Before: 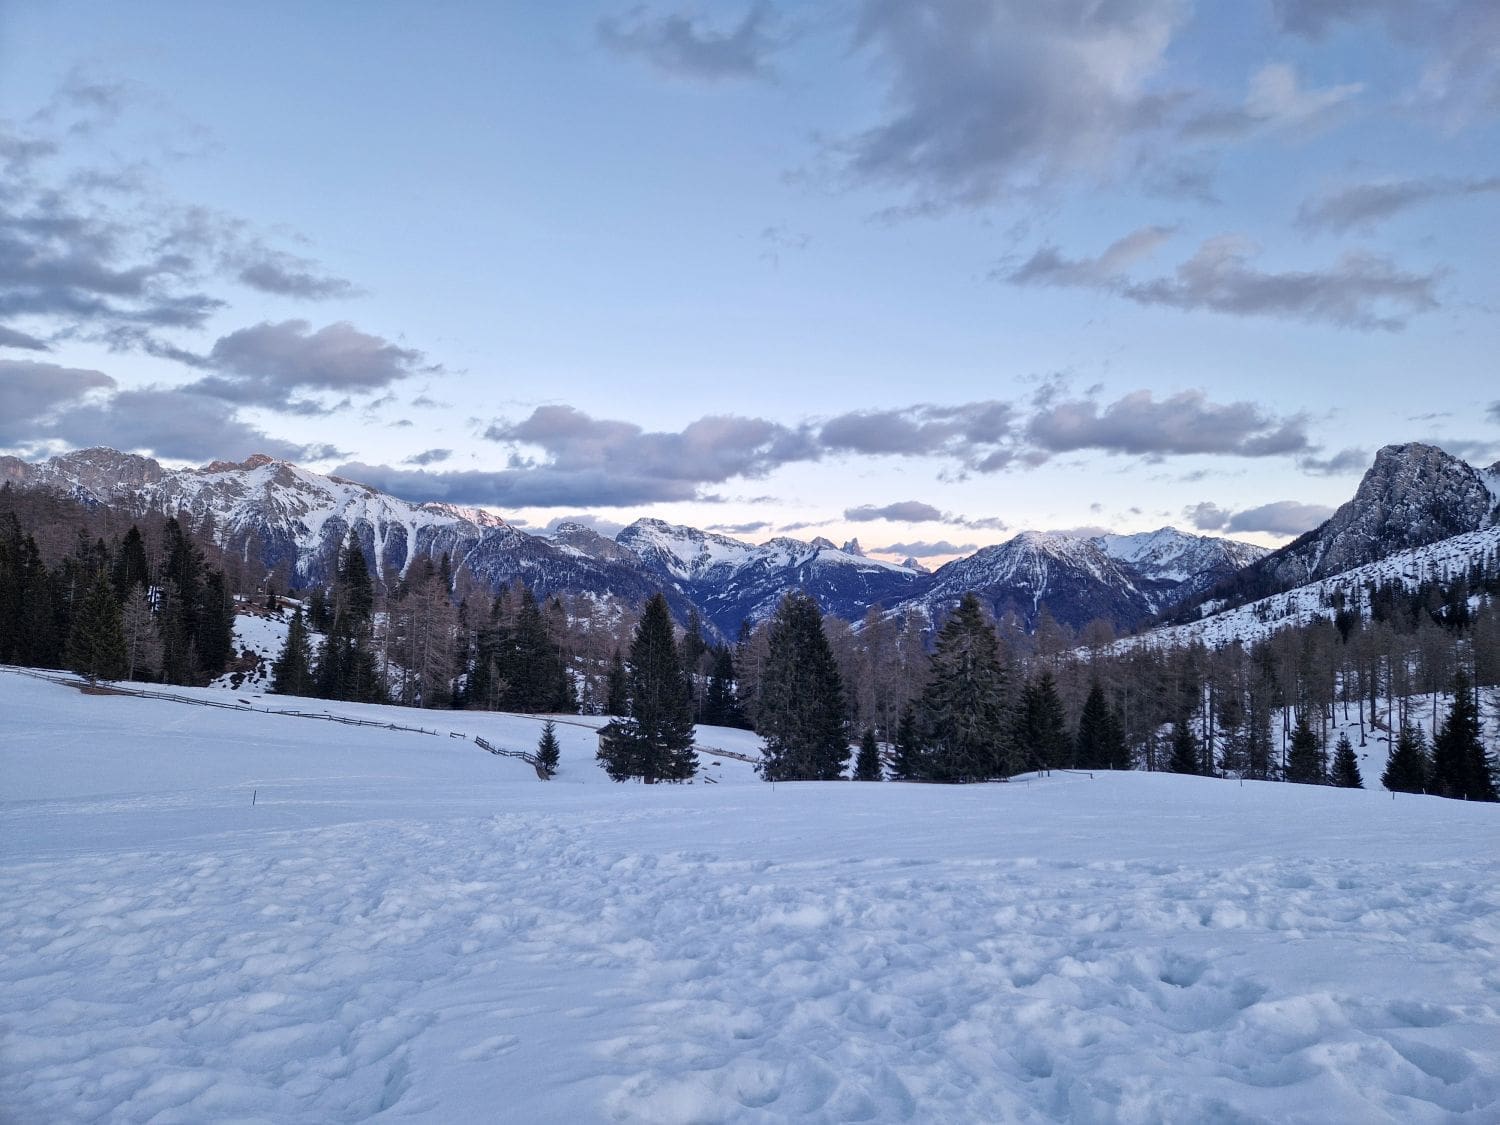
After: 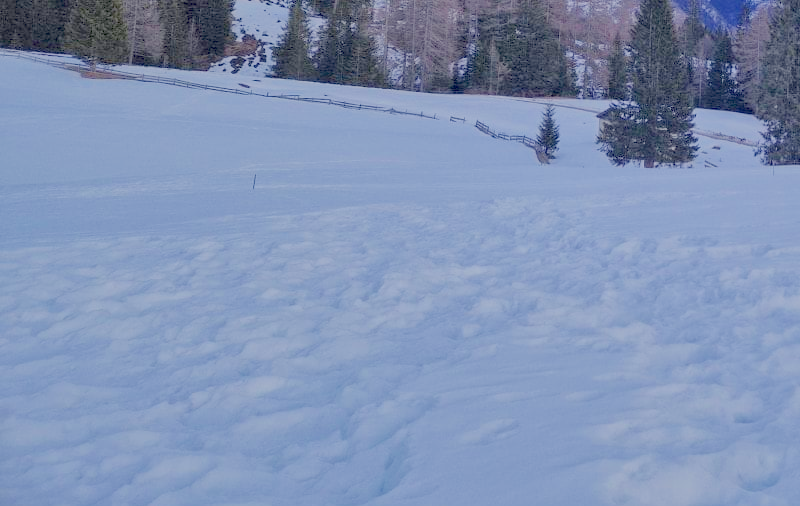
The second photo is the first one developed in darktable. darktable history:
exposure: exposure 2.003 EV, compensate highlight preservation false
crop and rotate: top 54.778%, right 46.61%, bottom 0.159%
shadows and highlights: shadows -20, white point adjustment -2, highlights -35
filmic rgb: black relative exposure -14 EV, white relative exposure 8 EV, threshold 3 EV, hardness 3.74, latitude 50%, contrast 0.5, color science v5 (2021), contrast in shadows safe, contrast in highlights safe, enable highlight reconstruction true
